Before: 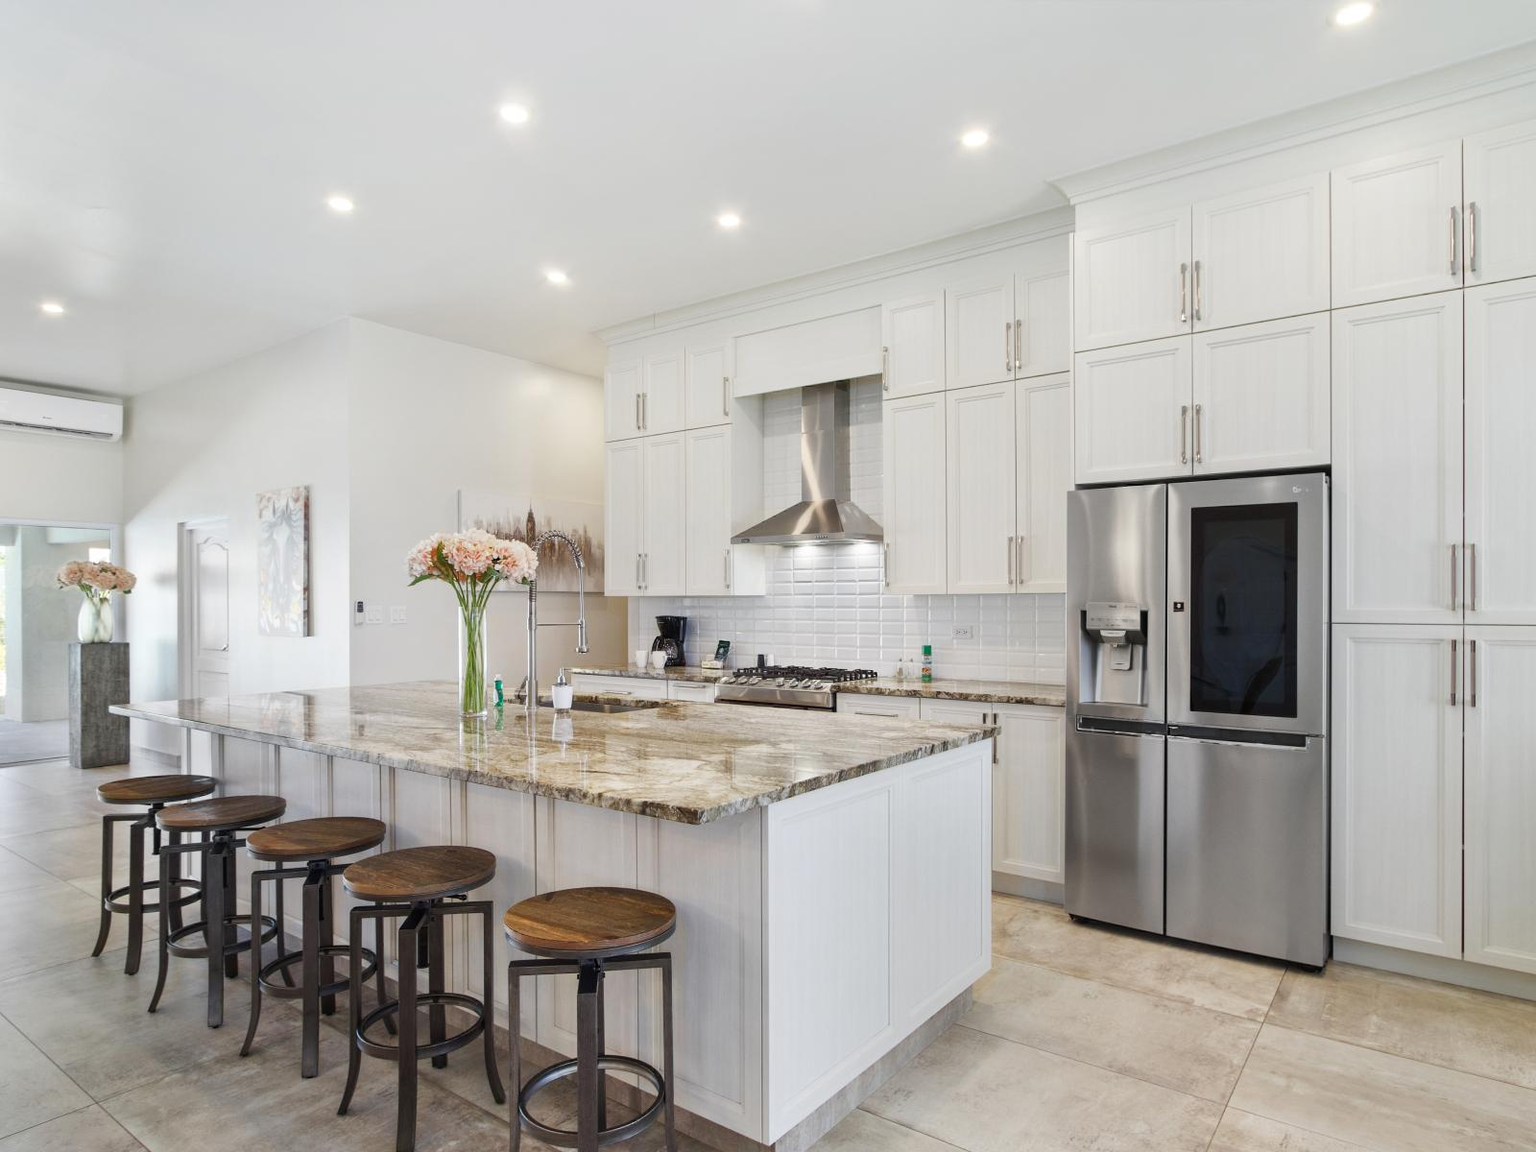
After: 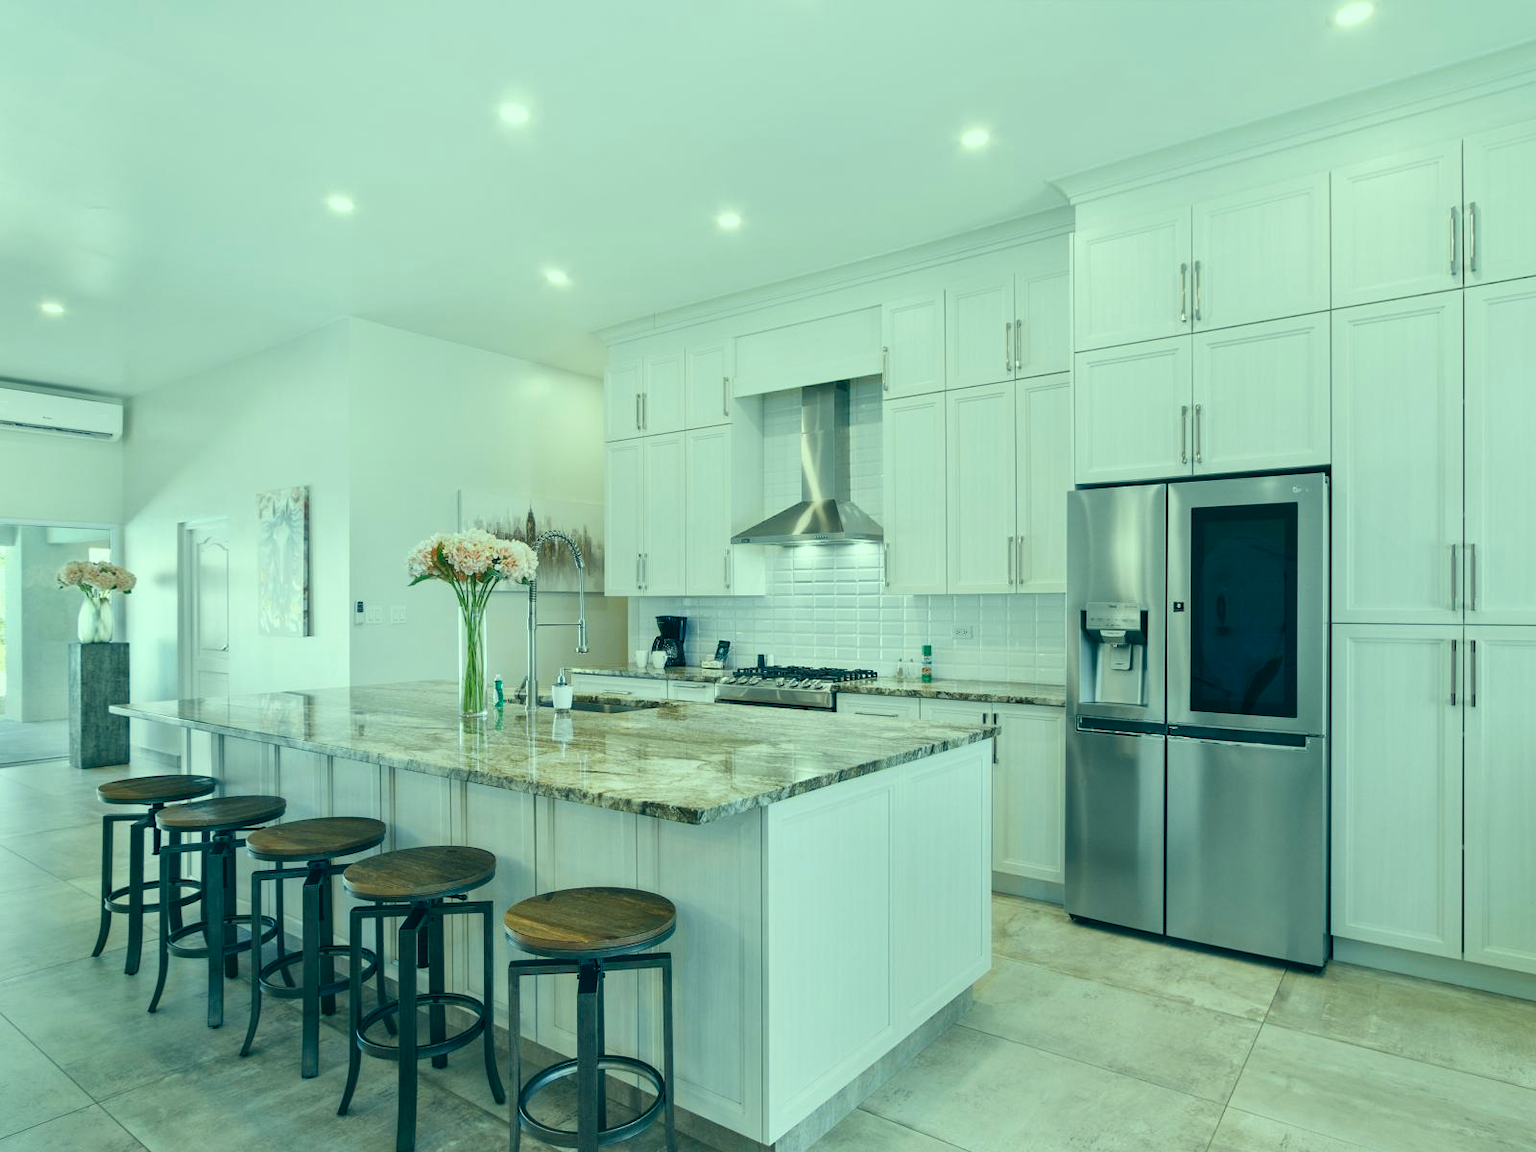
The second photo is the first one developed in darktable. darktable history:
color correction: highlights a* -20.08, highlights b* 9.8, shadows a* -20.4, shadows b* -10.76
tone equalizer: on, module defaults
